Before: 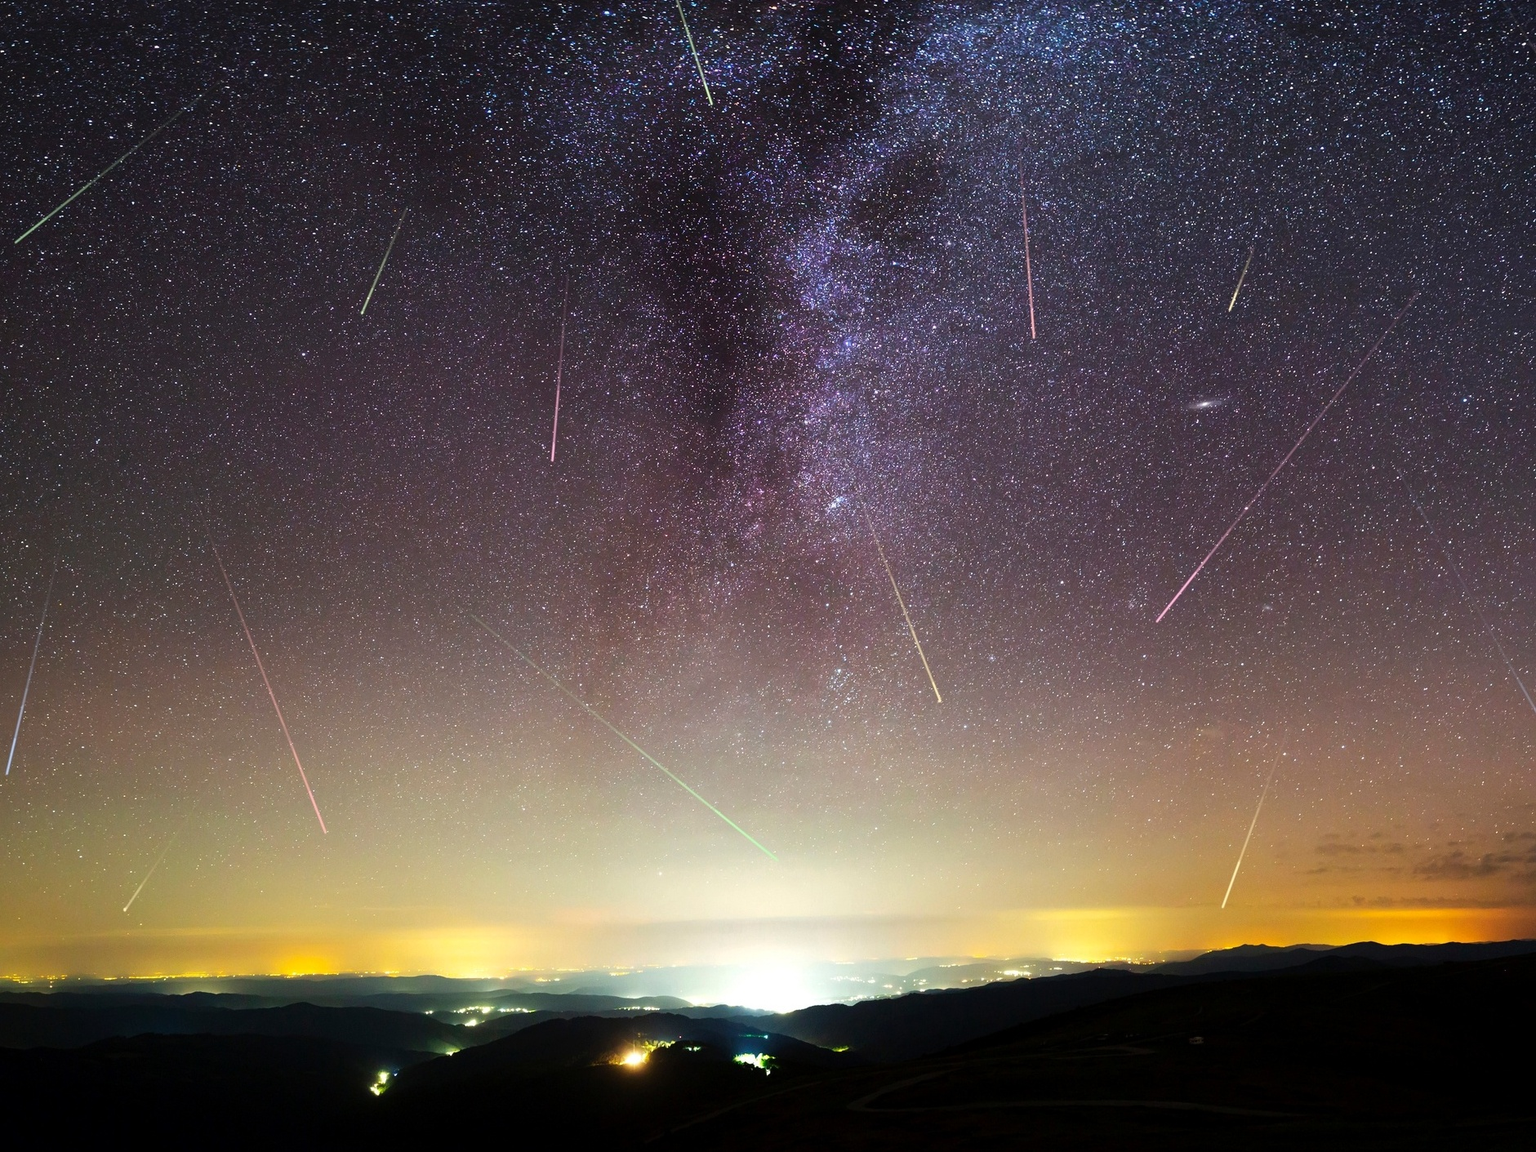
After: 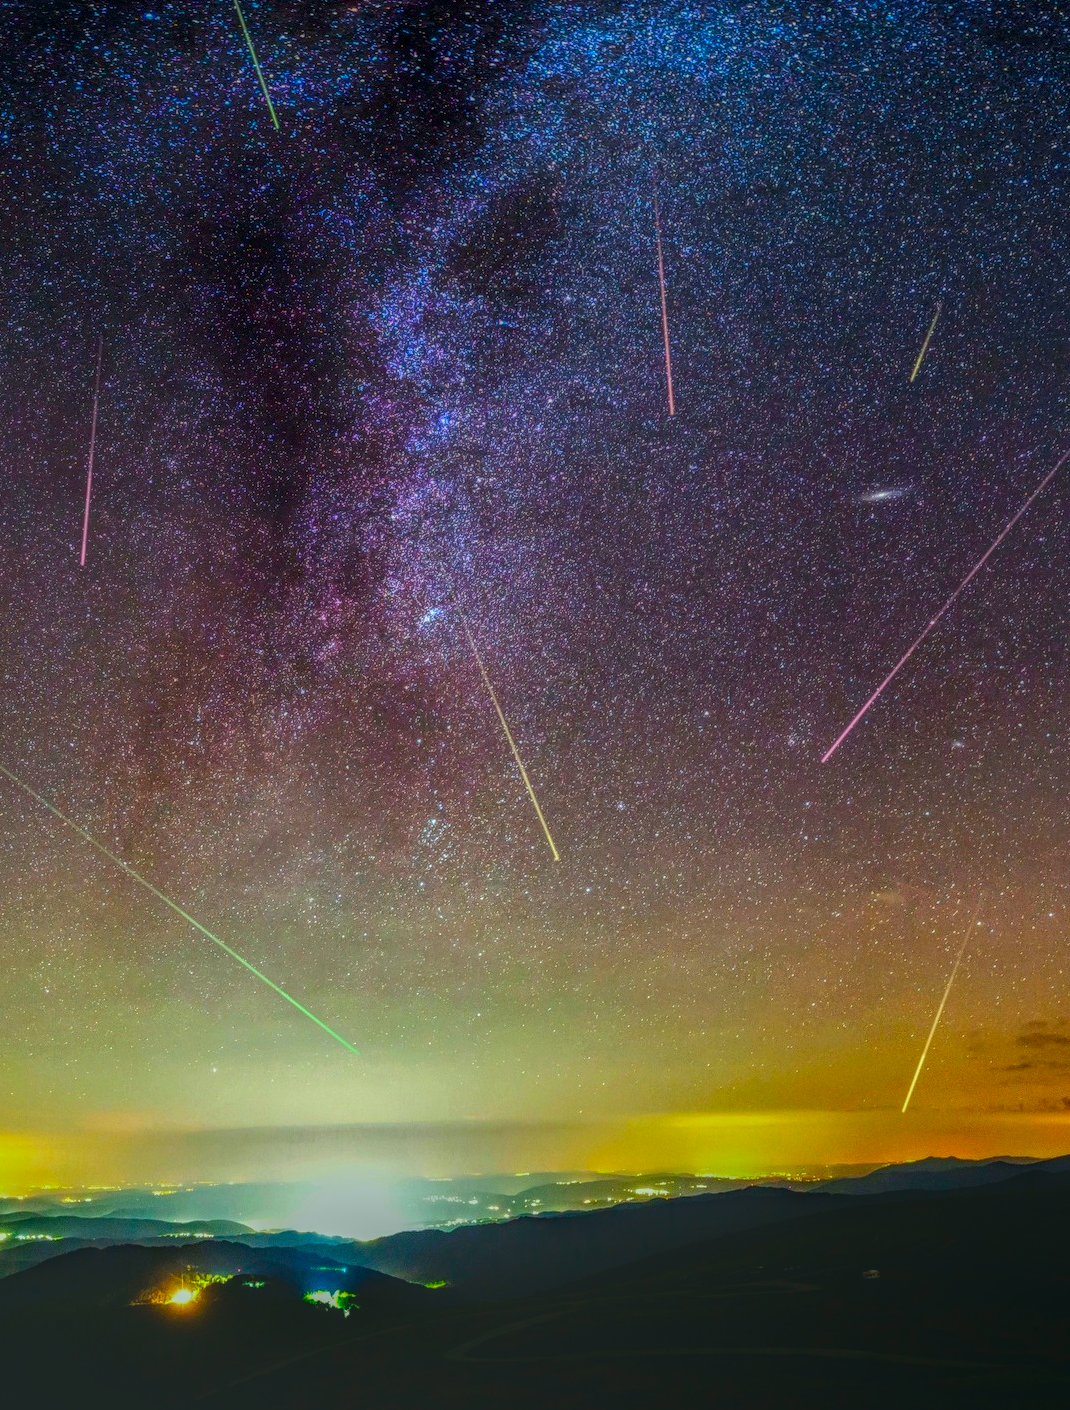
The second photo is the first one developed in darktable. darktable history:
color correction: highlights a* -7.32, highlights b* 0.888, shadows a* -2.85, saturation 1.45
local contrast: highlights 5%, shadows 4%, detail 200%, midtone range 0.243
contrast brightness saturation: contrast 0.133, brightness -0.049, saturation 0.157
crop: left 31.602%, top 0.022%, right 11.471%
